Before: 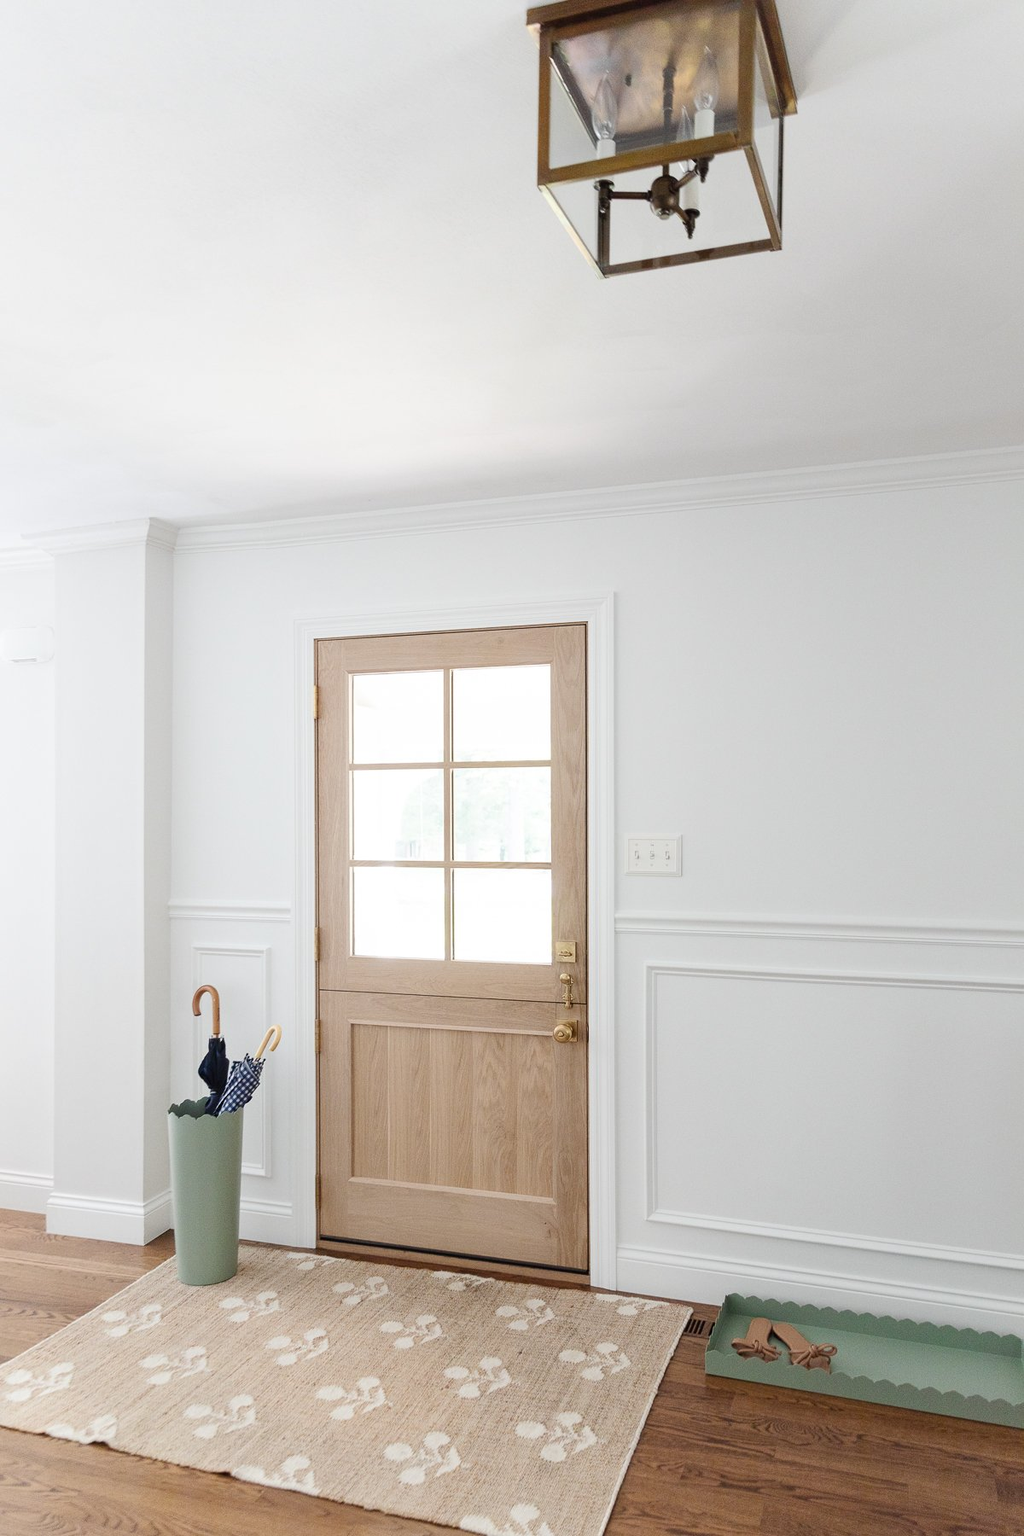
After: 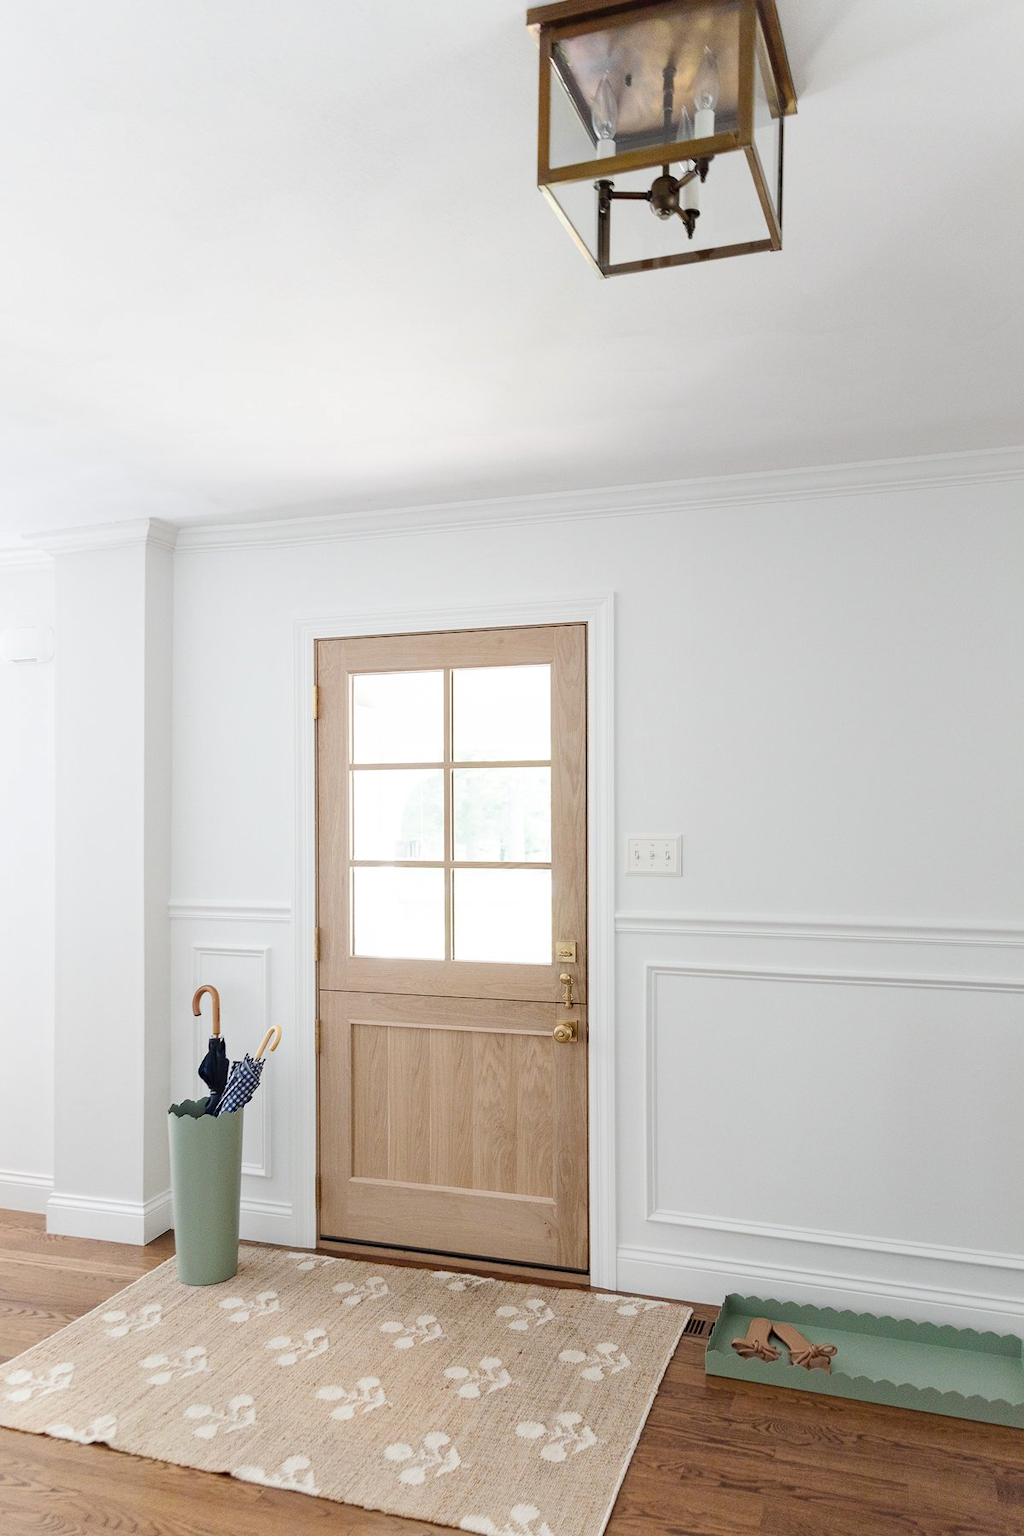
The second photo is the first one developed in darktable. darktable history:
haze removal: strength 0.092, adaptive false
